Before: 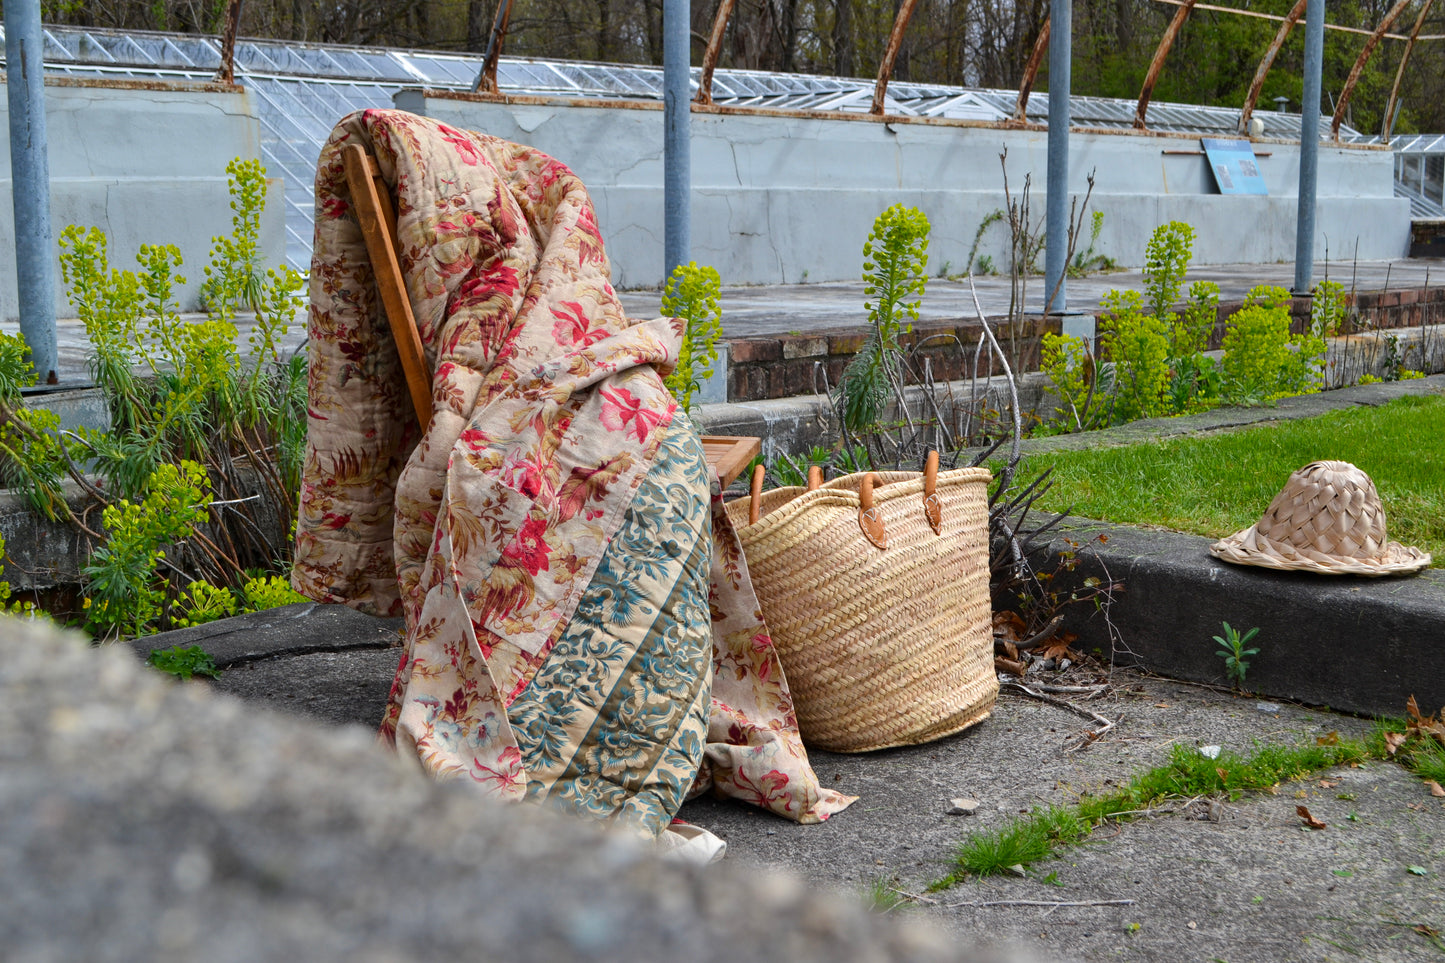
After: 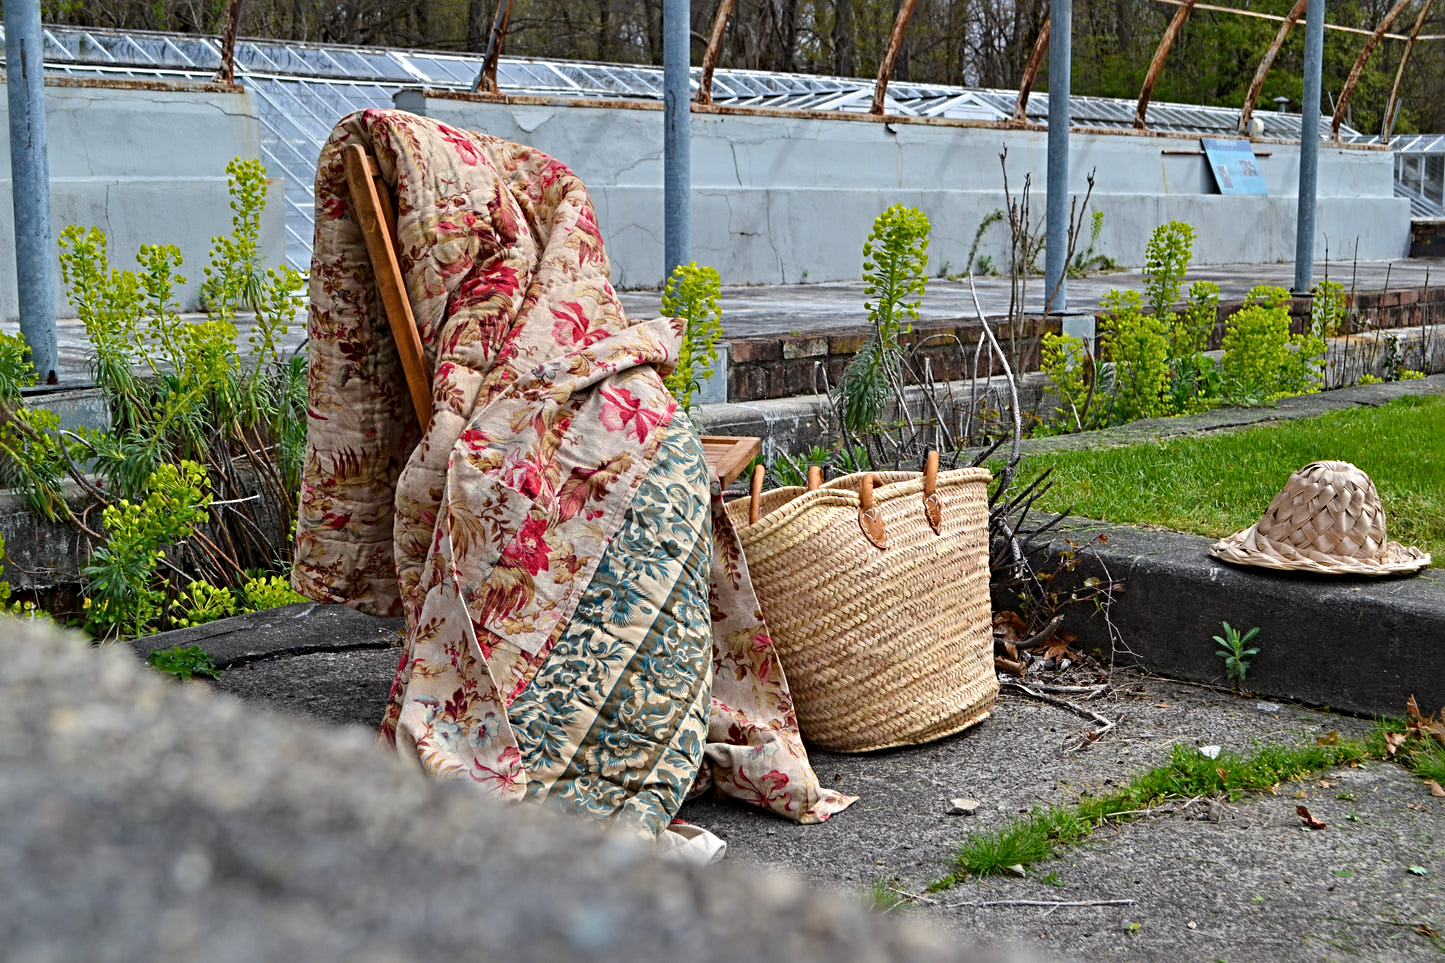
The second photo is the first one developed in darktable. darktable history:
sharpen: radius 4.915
